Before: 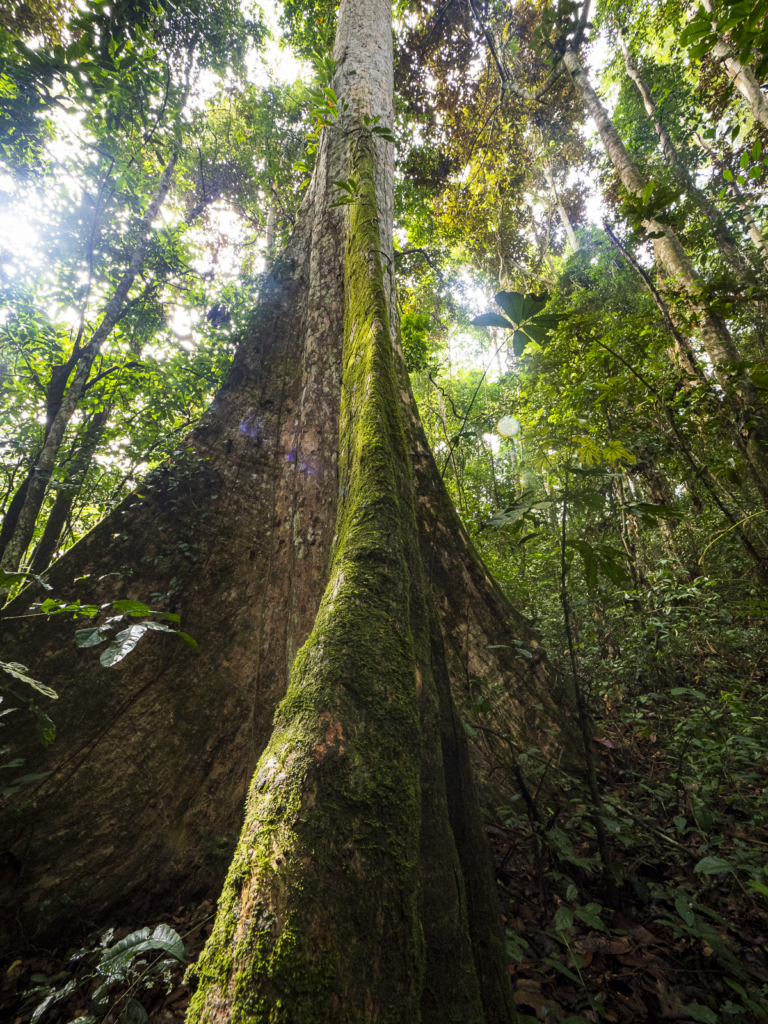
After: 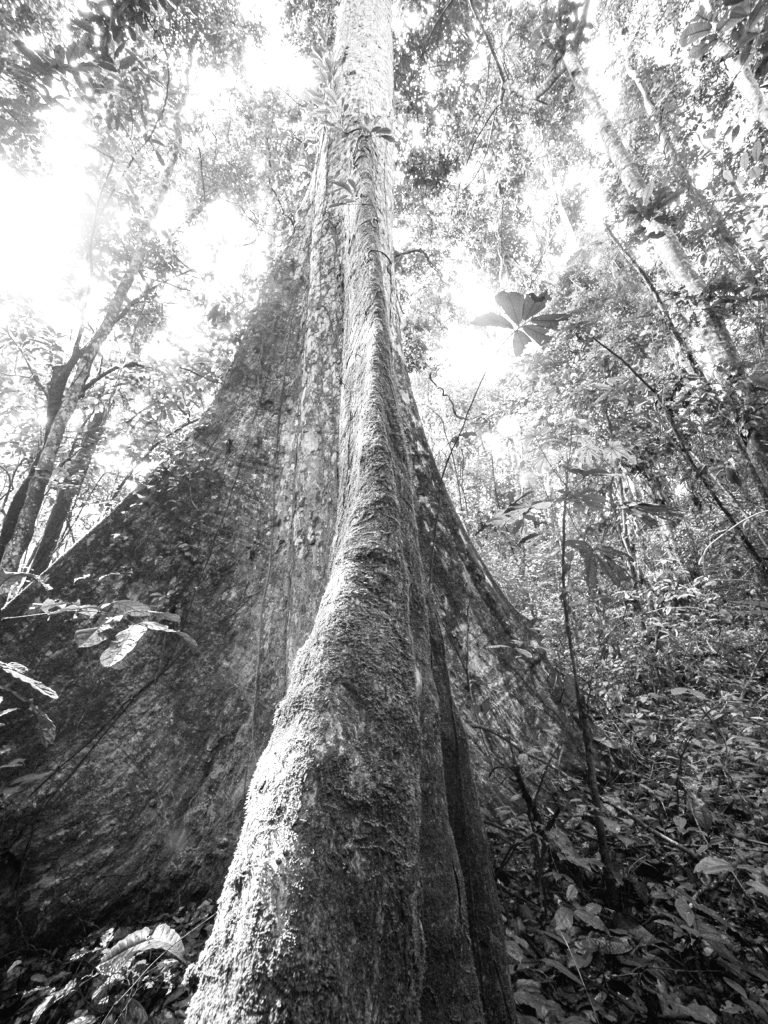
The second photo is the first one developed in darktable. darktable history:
exposure: black level correction 0, exposure 1.2 EV, compensate highlight preservation false
monochrome: on, module defaults
contrast brightness saturation: contrast 0.14, brightness 0.21
